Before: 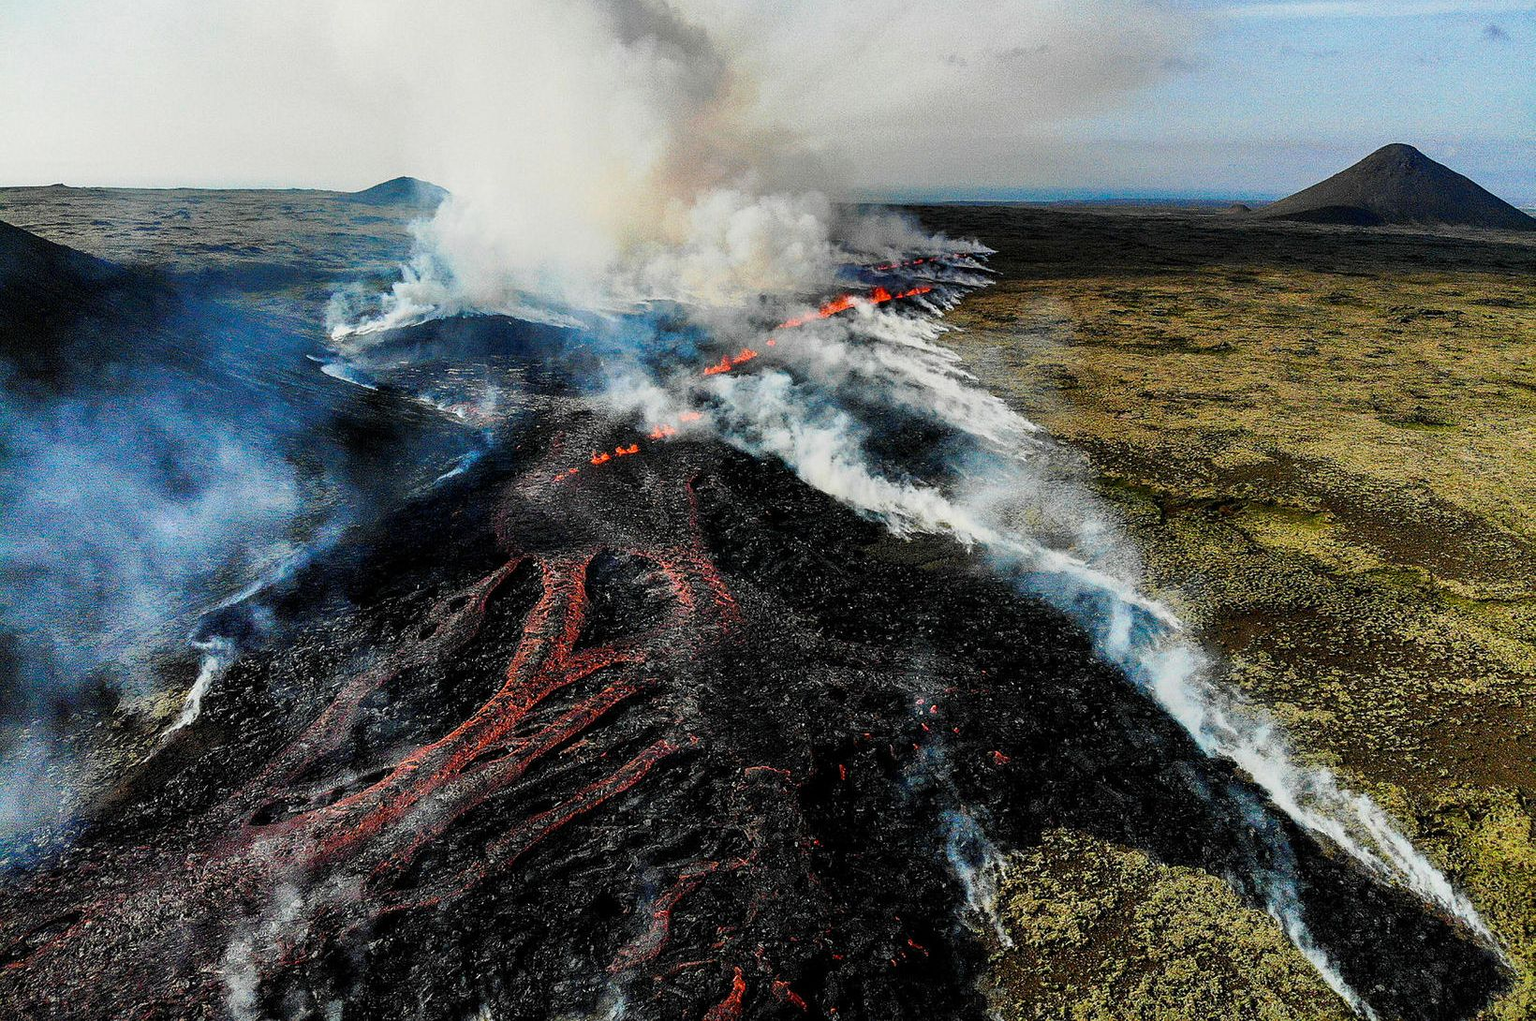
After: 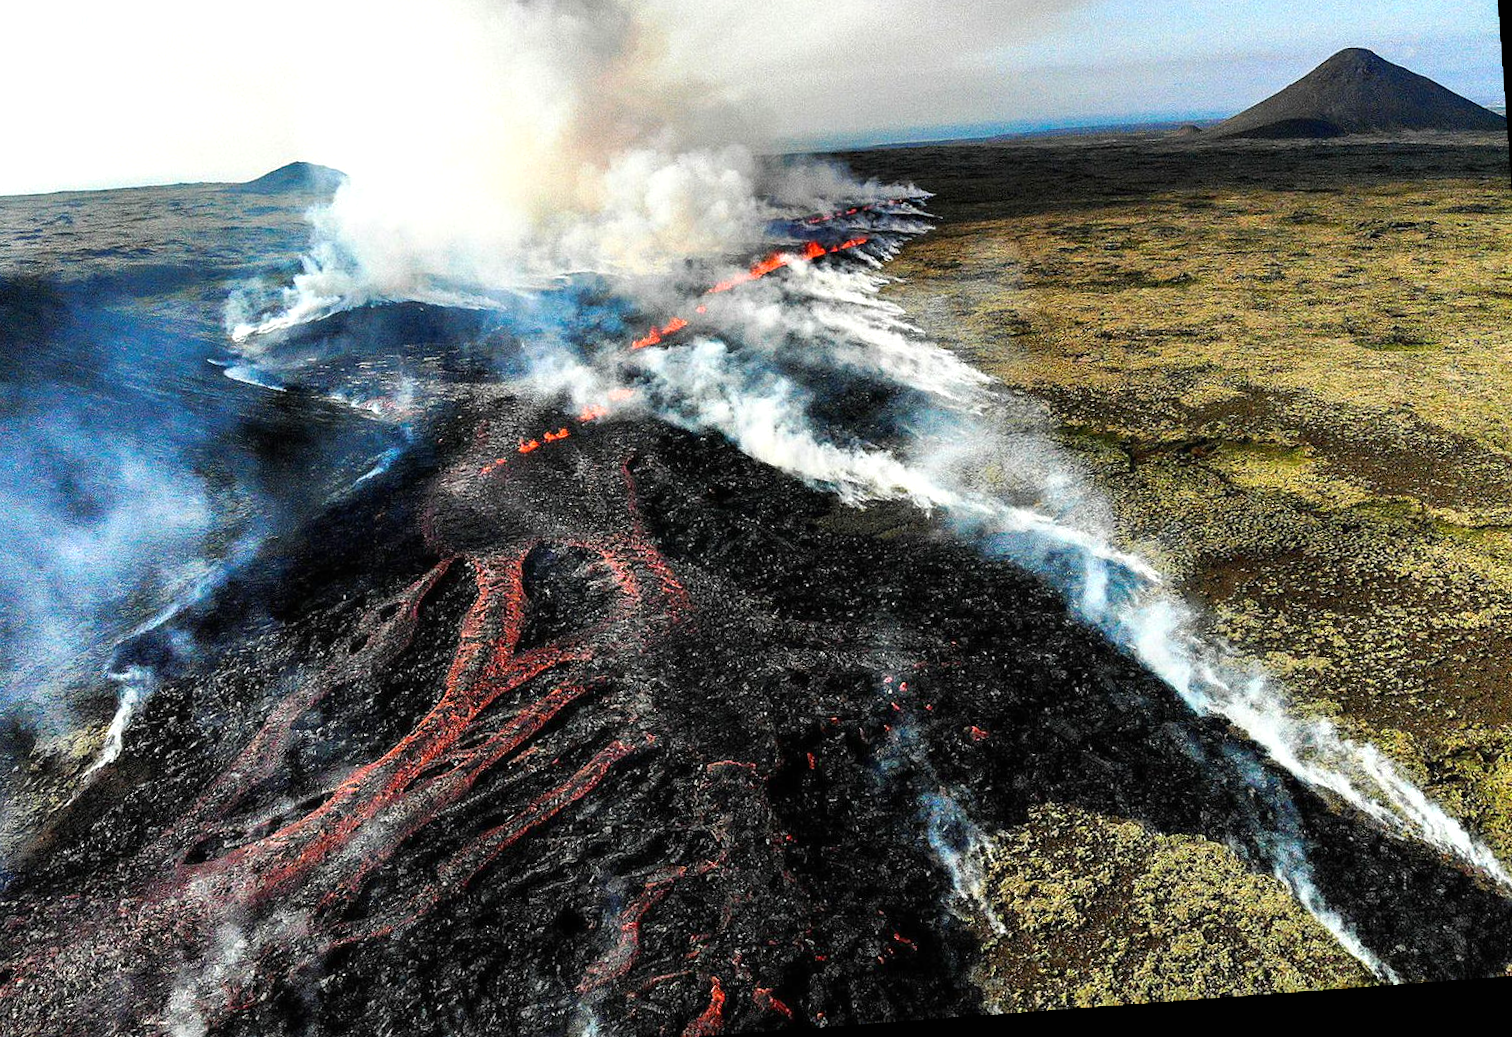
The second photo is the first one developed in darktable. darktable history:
exposure: black level correction 0, exposure 0.6 EV, compensate exposure bias true, compensate highlight preservation false
crop and rotate: angle 1.96°, left 5.673%, top 5.673%
rotate and perspective: rotation -2.29°, automatic cropping off
